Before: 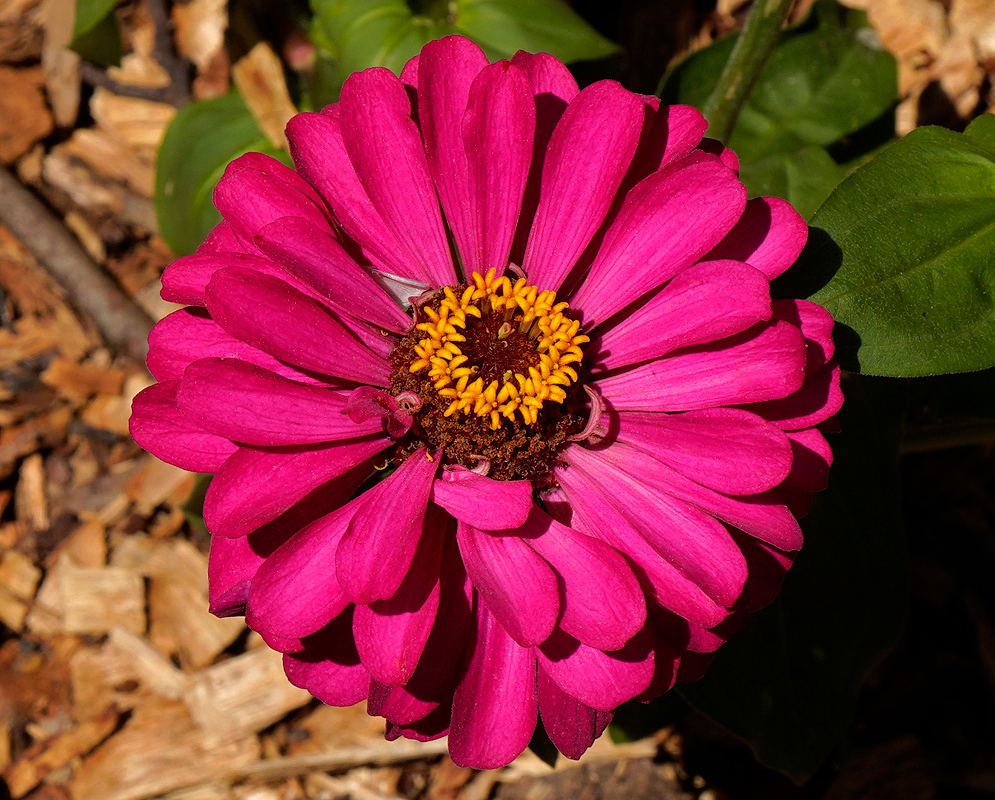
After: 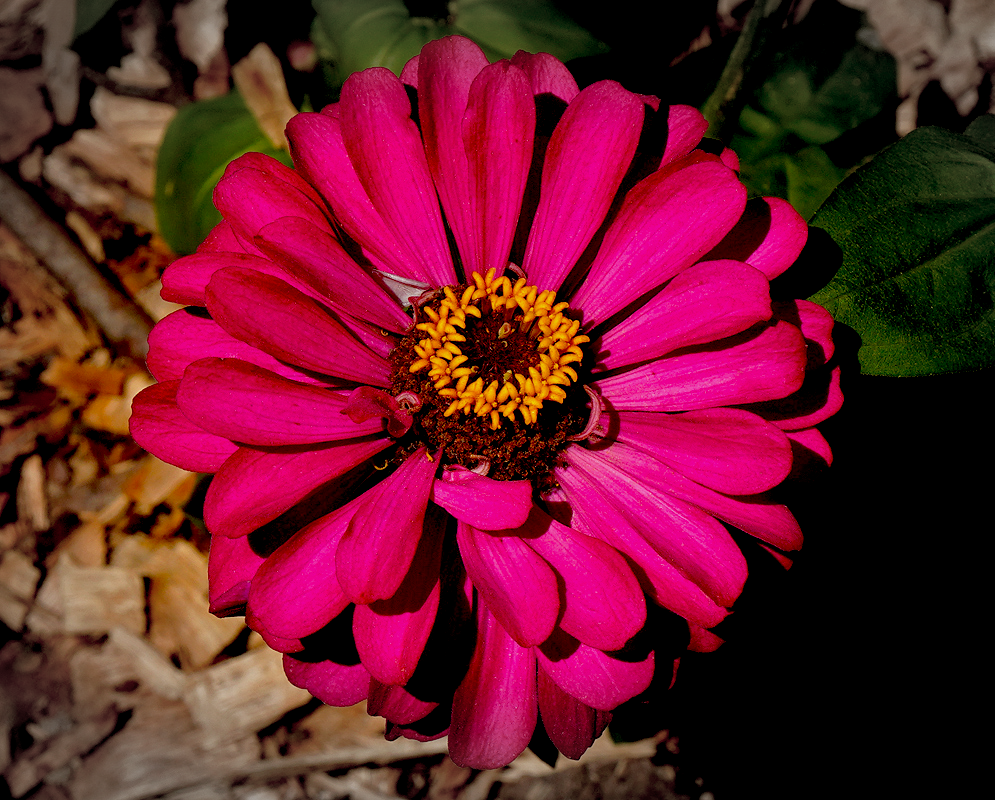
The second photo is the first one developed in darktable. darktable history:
exposure: black level correction 0.046, exposure -0.228 EV, compensate highlight preservation false
vignetting: fall-off start 79.43%, saturation -0.649, width/height ratio 1.327, unbound false
rotate and perspective: crop left 0, crop top 0
